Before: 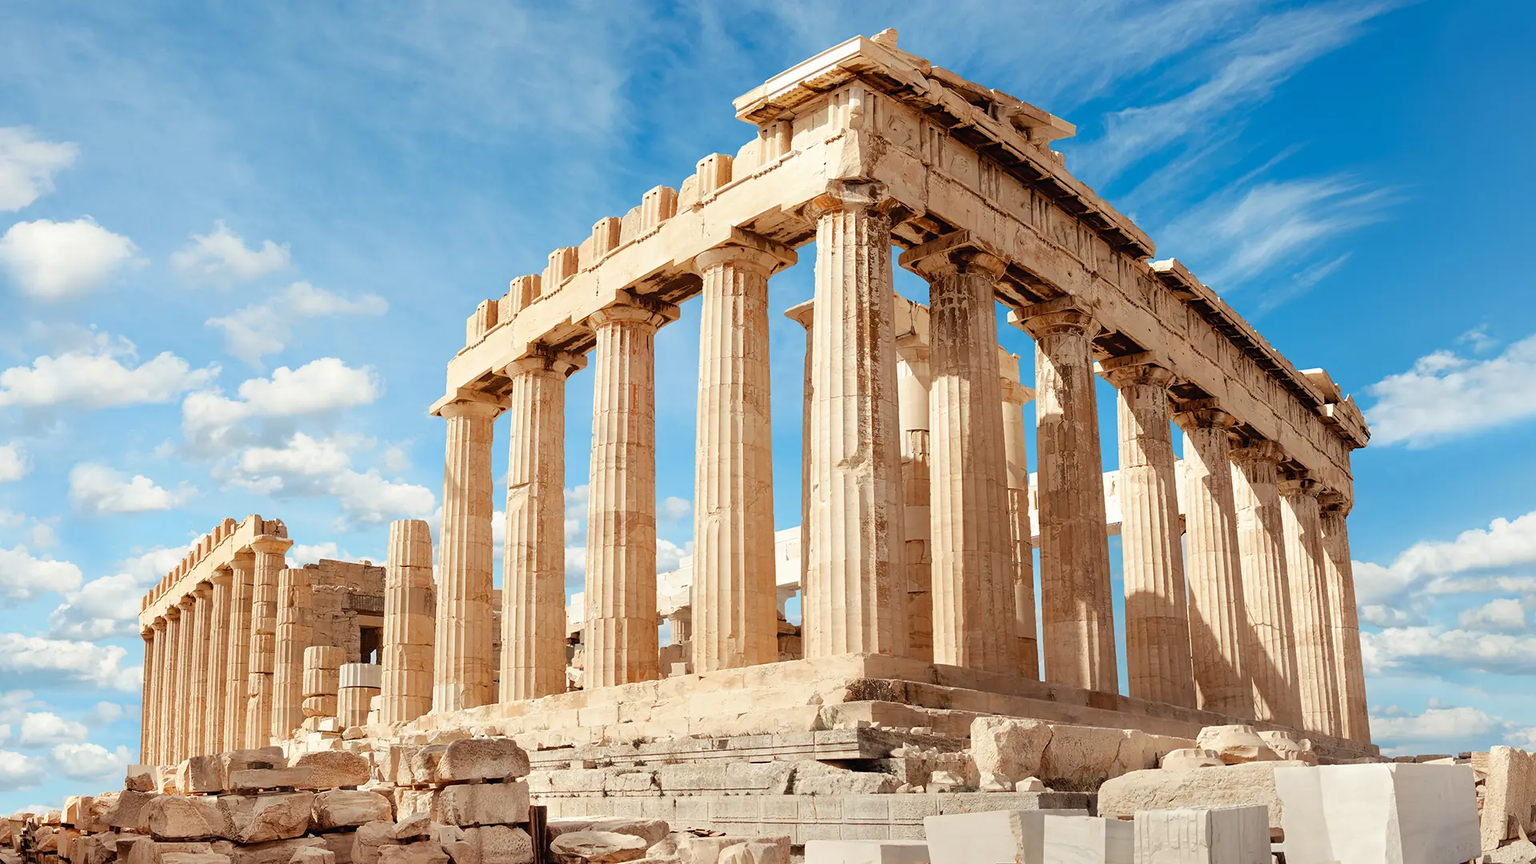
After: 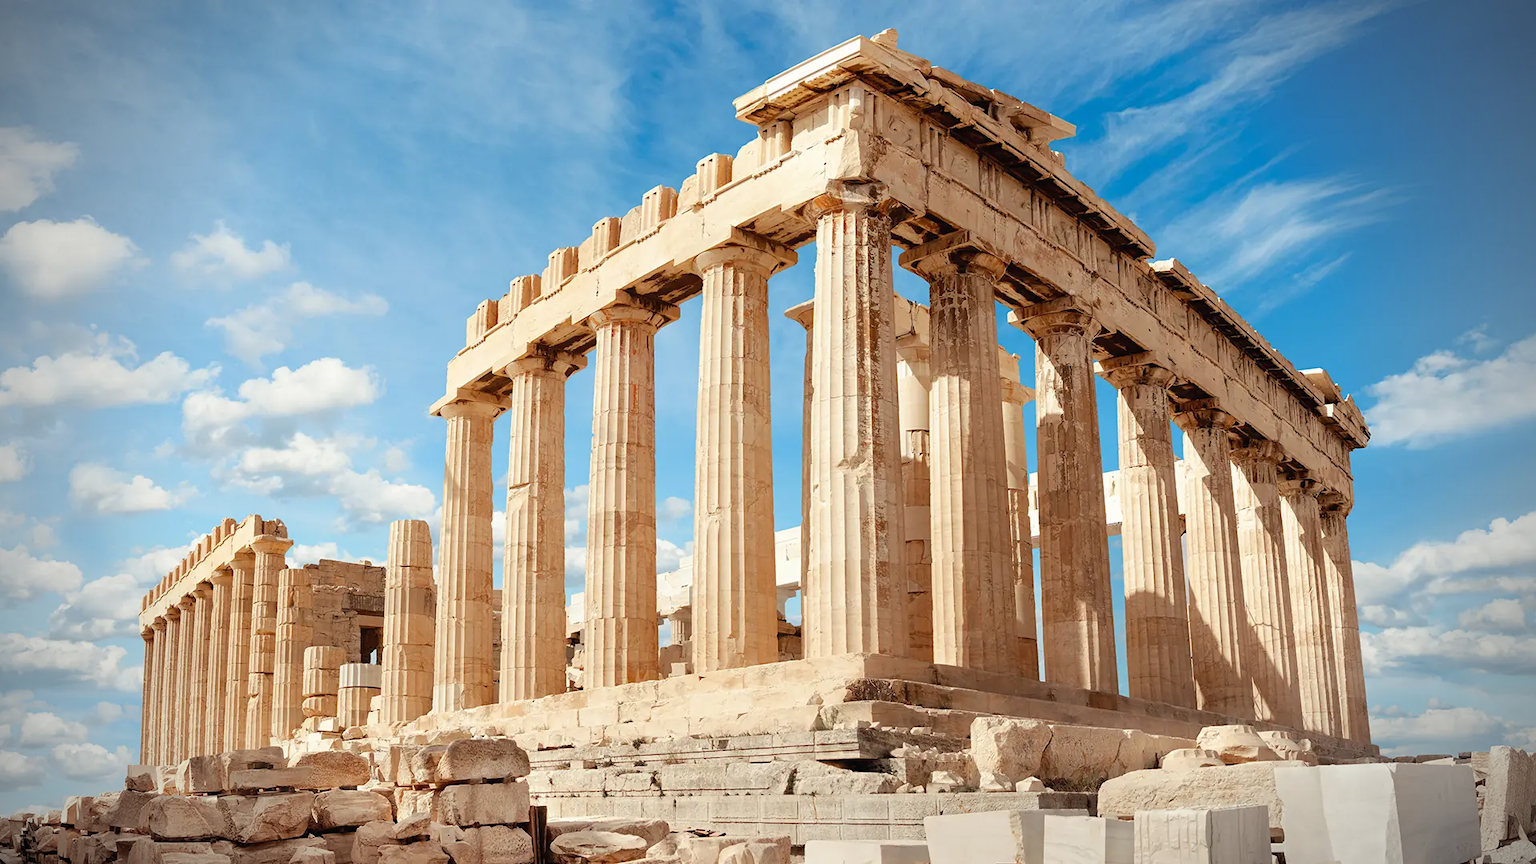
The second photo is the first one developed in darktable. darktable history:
vignetting: fall-off start 75%, brightness -0.692, width/height ratio 1.084
